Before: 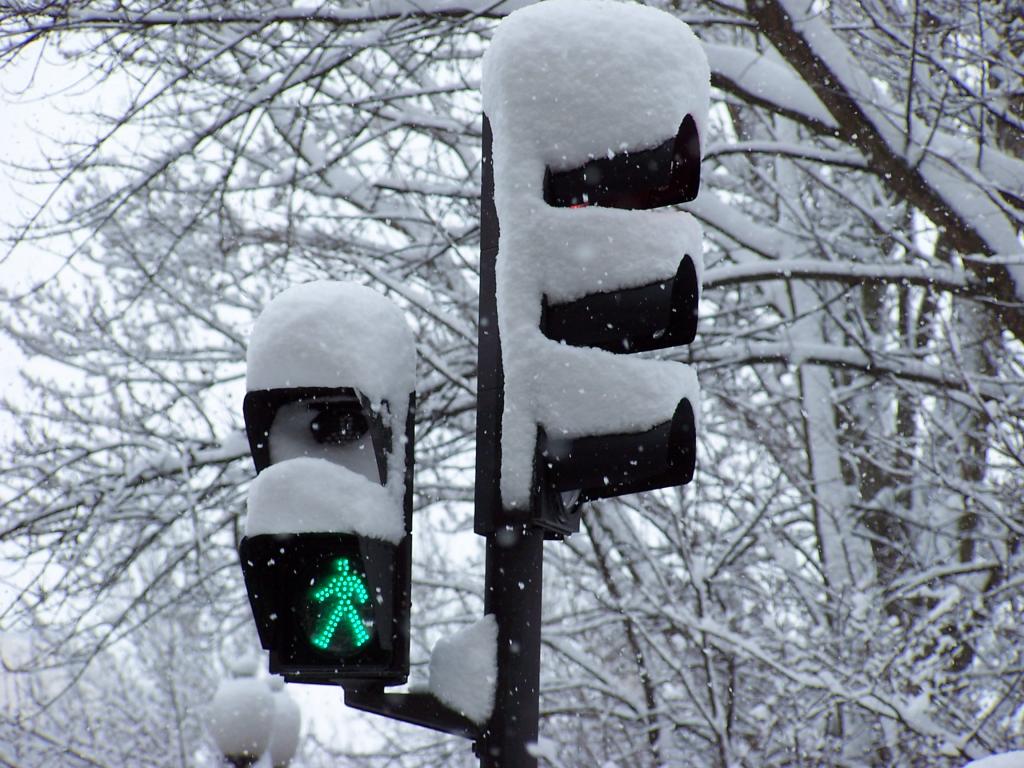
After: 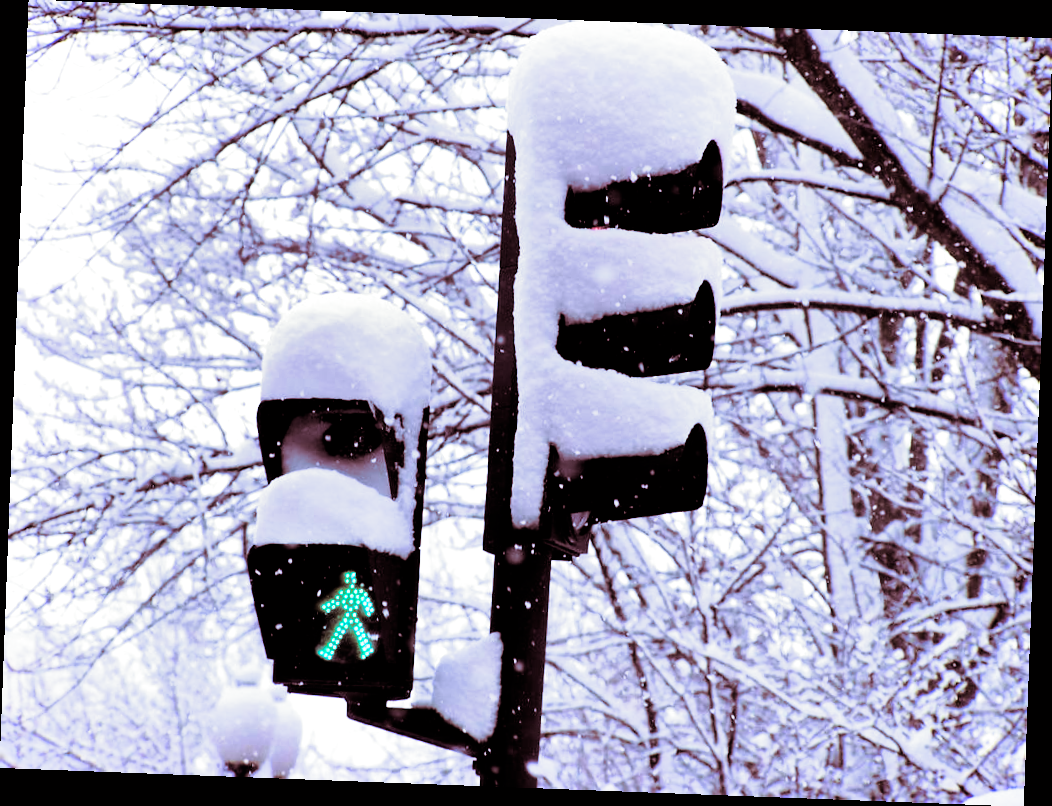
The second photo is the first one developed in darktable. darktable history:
color balance: lift [1, 1, 0.999, 1.001], gamma [1, 1.003, 1.005, 0.995], gain [1, 0.992, 0.988, 1.012], contrast 5%, output saturation 110%
white balance: red 1.042, blue 1.17
filmic rgb: black relative exposure -4 EV, white relative exposure 3 EV, hardness 3.02, contrast 1.5
rotate and perspective: rotation 2.17°, automatic cropping off
split-toning: on, module defaults
shadows and highlights: radius 118.69, shadows 42.21, highlights -61.56, soften with gaussian
exposure: black level correction 0, exposure 0.7 EV, compensate exposure bias true, compensate highlight preservation false
